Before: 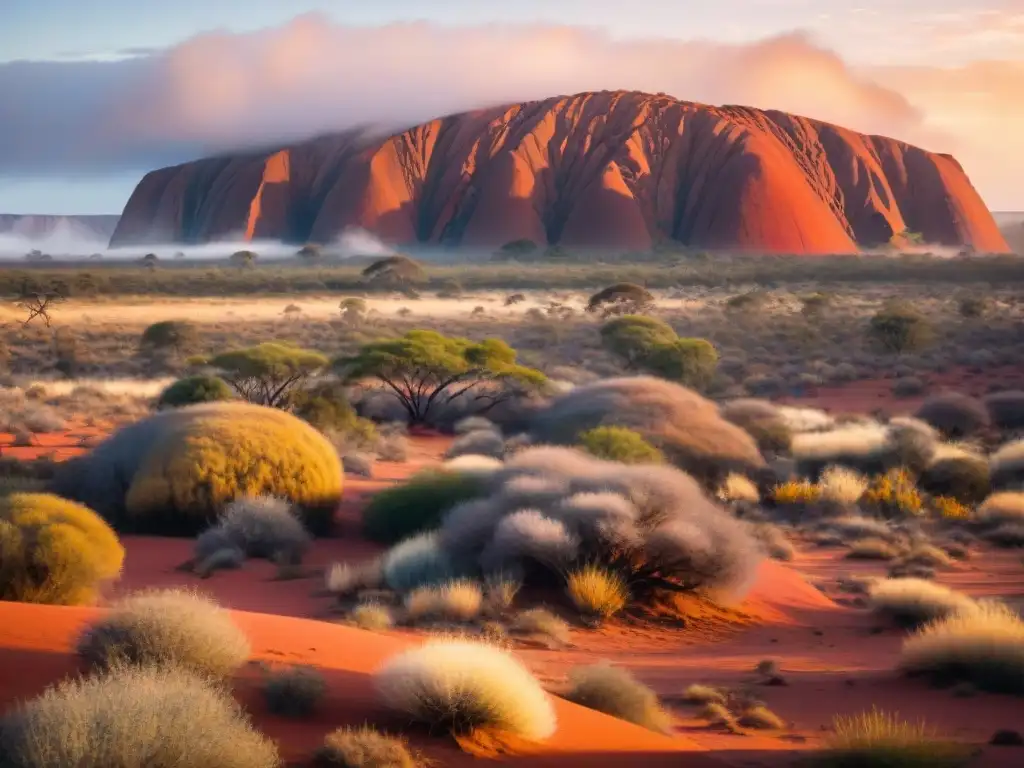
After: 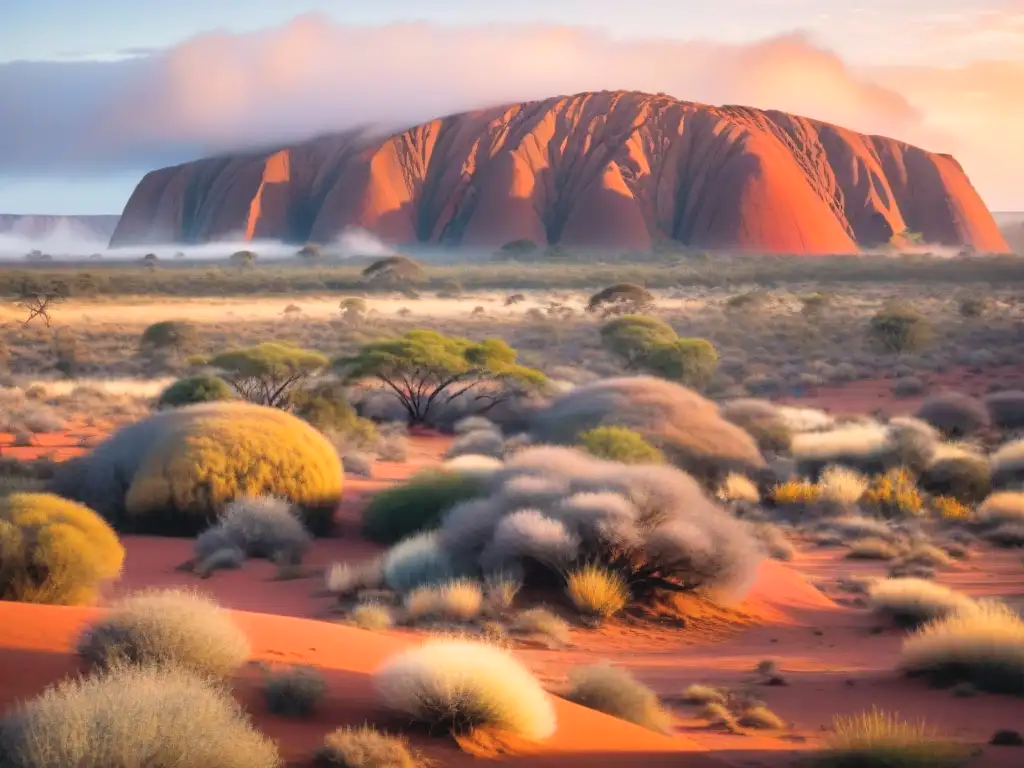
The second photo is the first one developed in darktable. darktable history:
contrast brightness saturation: brightness 0.15
tone equalizer: on, module defaults
